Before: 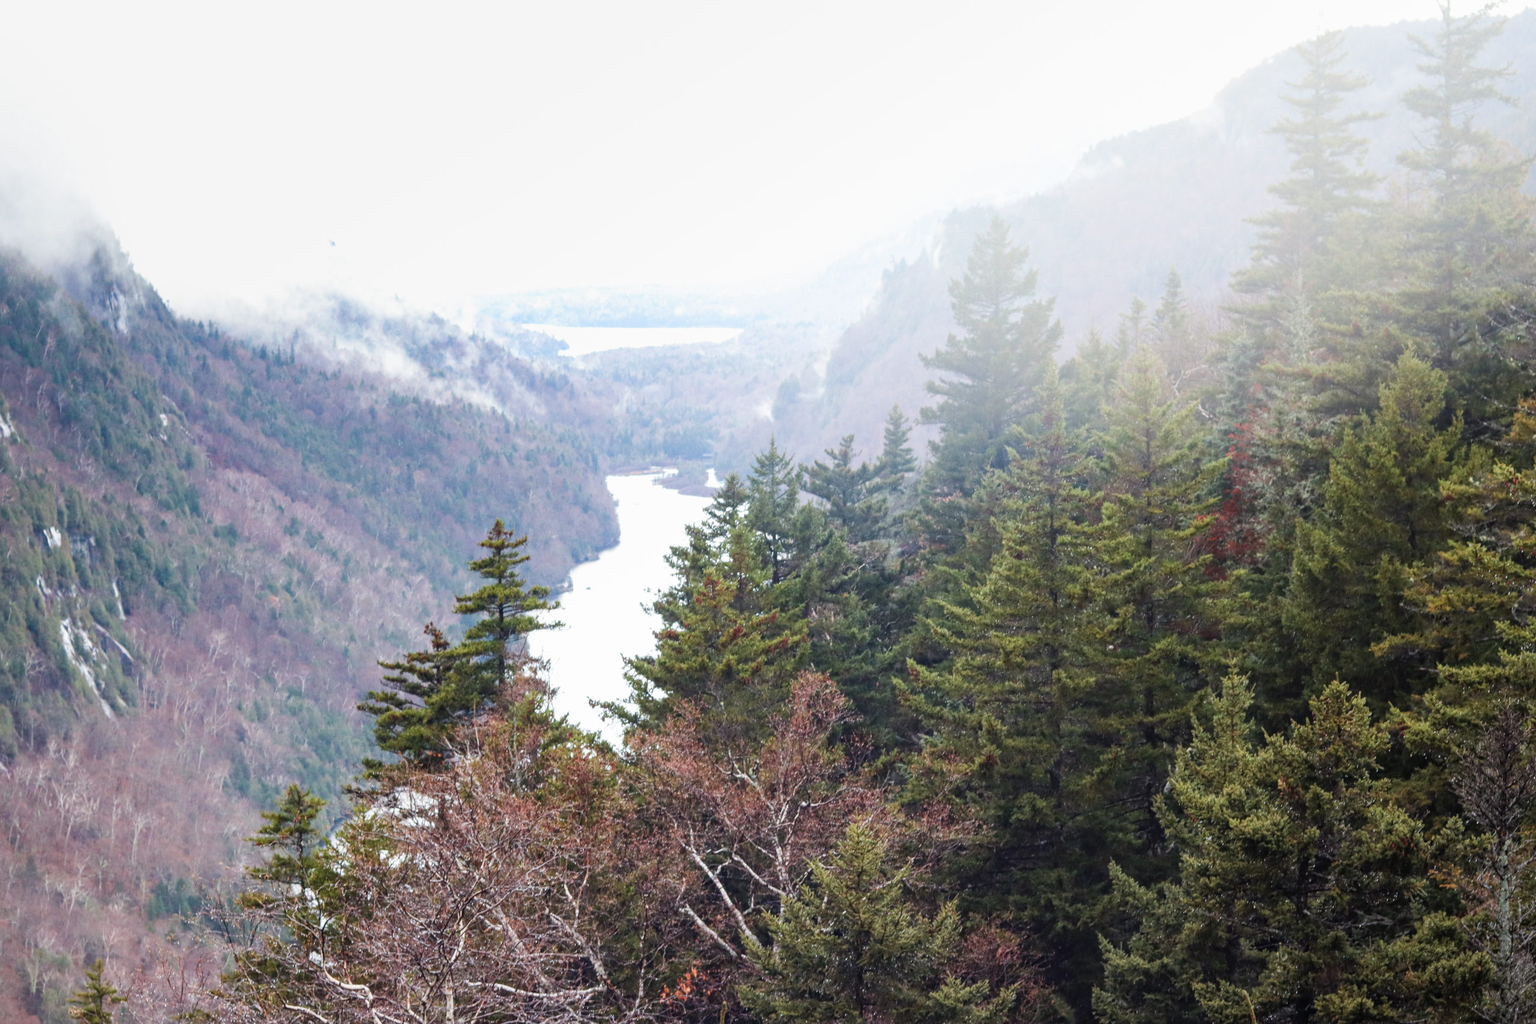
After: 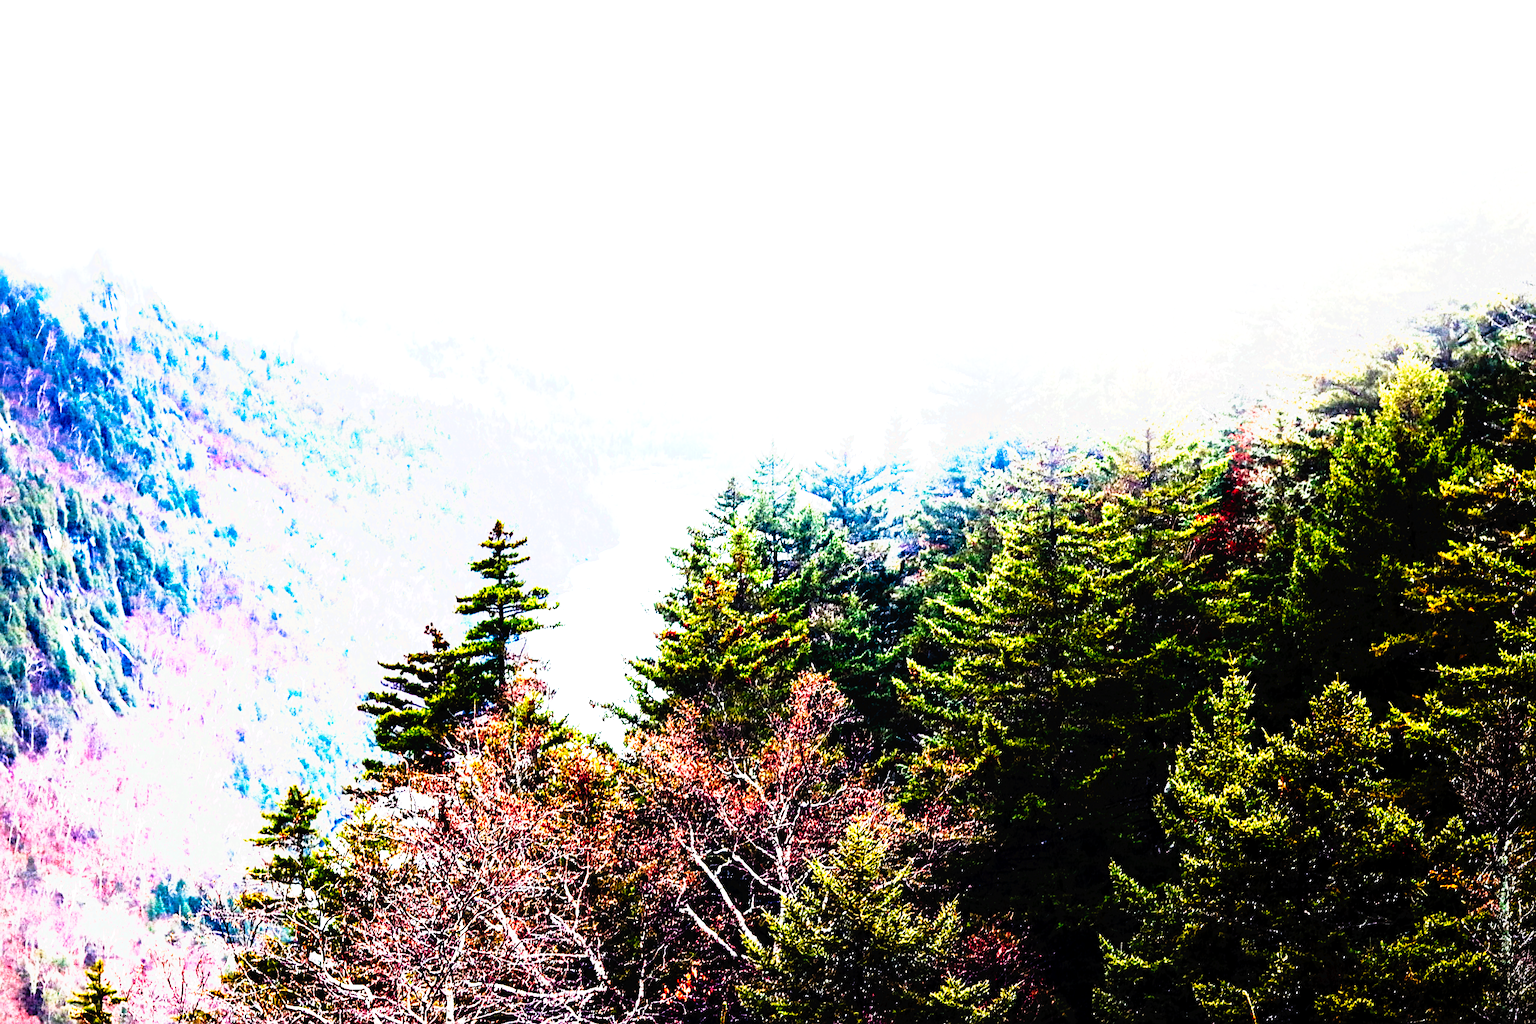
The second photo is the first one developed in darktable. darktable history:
exposure: black level correction 0.011, exposure 1.081 EV, compensate exposure bias true, compensate highlight preservation false
tone curve: curves: ch0 [(0, 0) (0.003, 0.005) (0.011, 0.005) (0.025, 0.006) (0.044, 0.008) (0.069, 0.01) (0.1, 0.012) (0.136, 0.015) (0.177, 0.019) (0.224, 0.017) (0.277, 0.015) (0.335, 0.018) (0.399, 0.043) (0.468, 0.118) (0.543, 0.349) (0.623, 0.591) (0.709, 0.88) (0.801, 0.983) (0.898, 0.973) (1, 1)], preserve colors none
sharpen: on, module defaults
